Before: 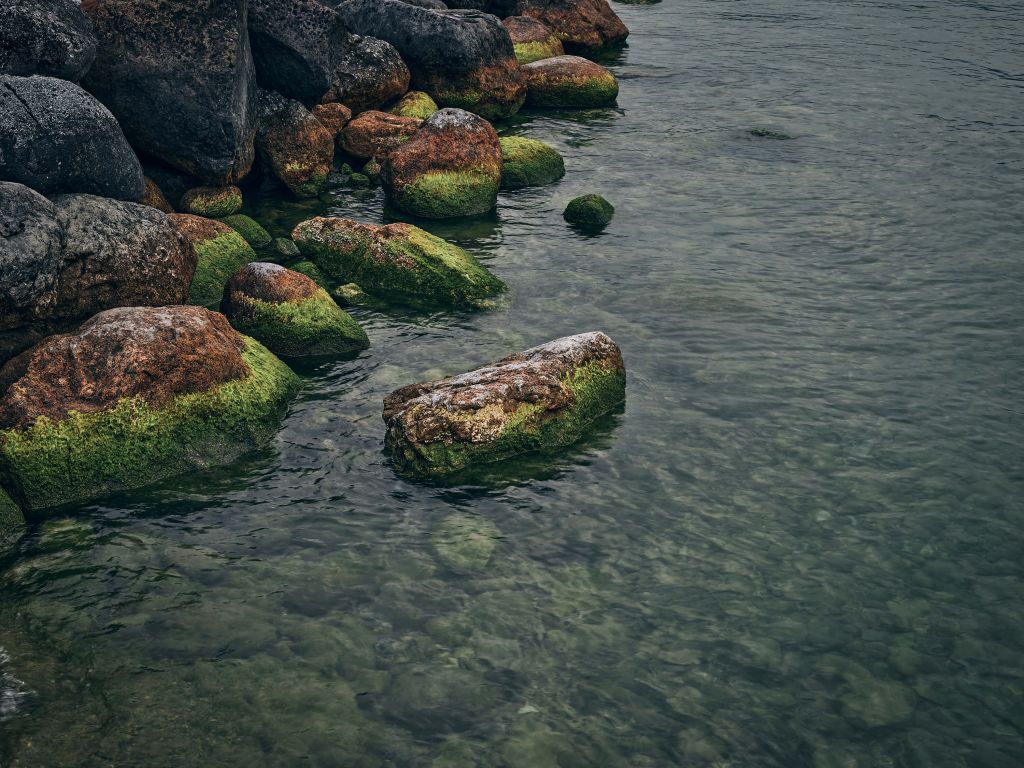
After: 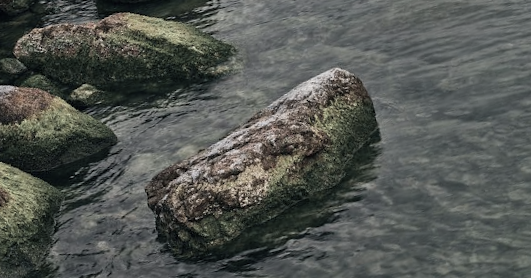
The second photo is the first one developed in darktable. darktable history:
color balance rgb: perceptual saturation grading › global saturation 30%, global vibrance 10%
rotate and perspective: rotation -14.8°, crop left 0.1, crop right 0.903, crop top 0.25, crop bottom 0.748
crop and rotate: left 22.13%, top 22.054%, right 22.026%, bottom 22.102%
color zones: curves: ch1 [(0, 0.153) (0.143, 0.15) (0.286, 0.151) (0.429, 0.152) (0.571, 0.152) (0.714, 0.151) (0.857, 0.151) (1, 0.153)]
velvia: on, module defaults
